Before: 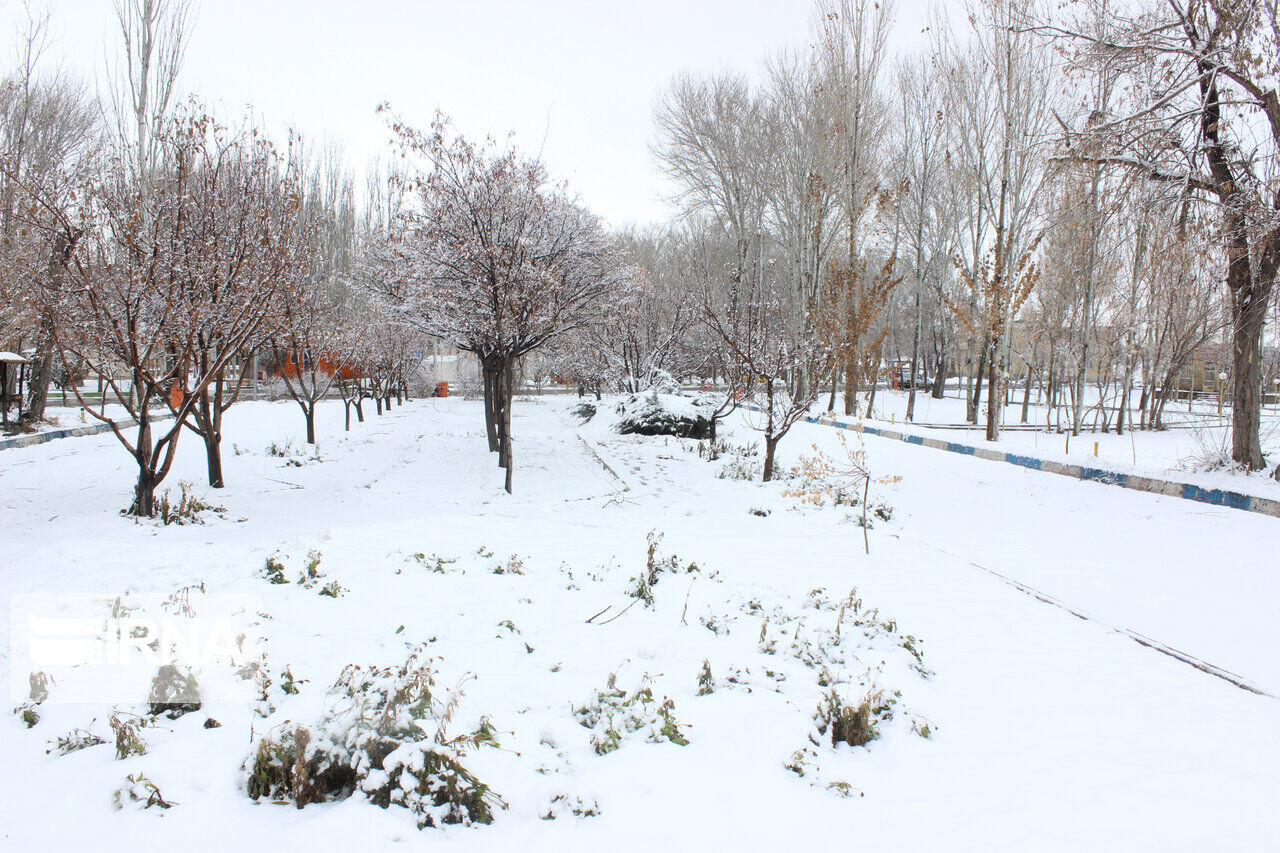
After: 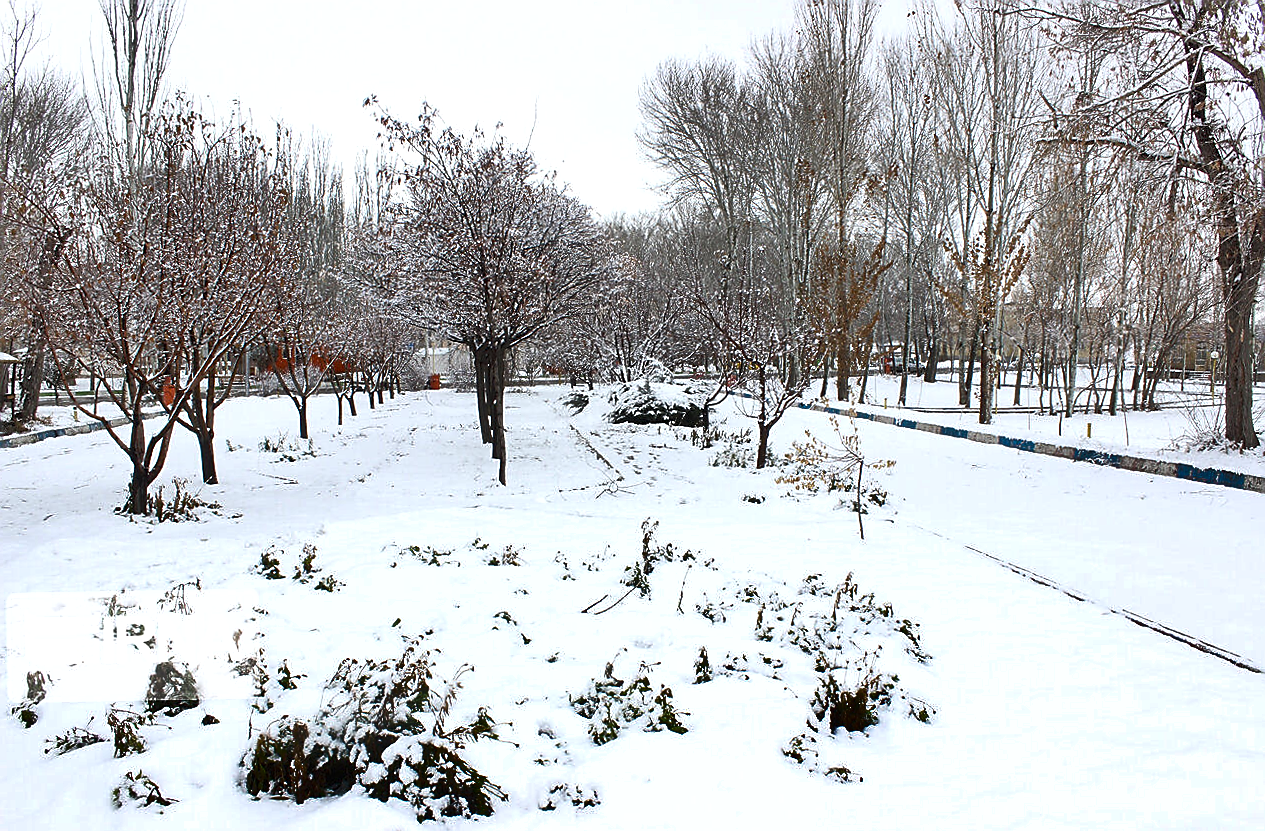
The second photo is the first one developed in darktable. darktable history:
rotate and perspective: rotation -1°, crop left 0.011, crop right 0.989, crop top 0.025, crop bottom 0.975
shadows and highlights: radius 171.16, shadows 27, white point adjustment 3.13, highlights -67.95, soften with gaussian
sharpen: radius 1.4, amount 1.25, threshold 0.7
